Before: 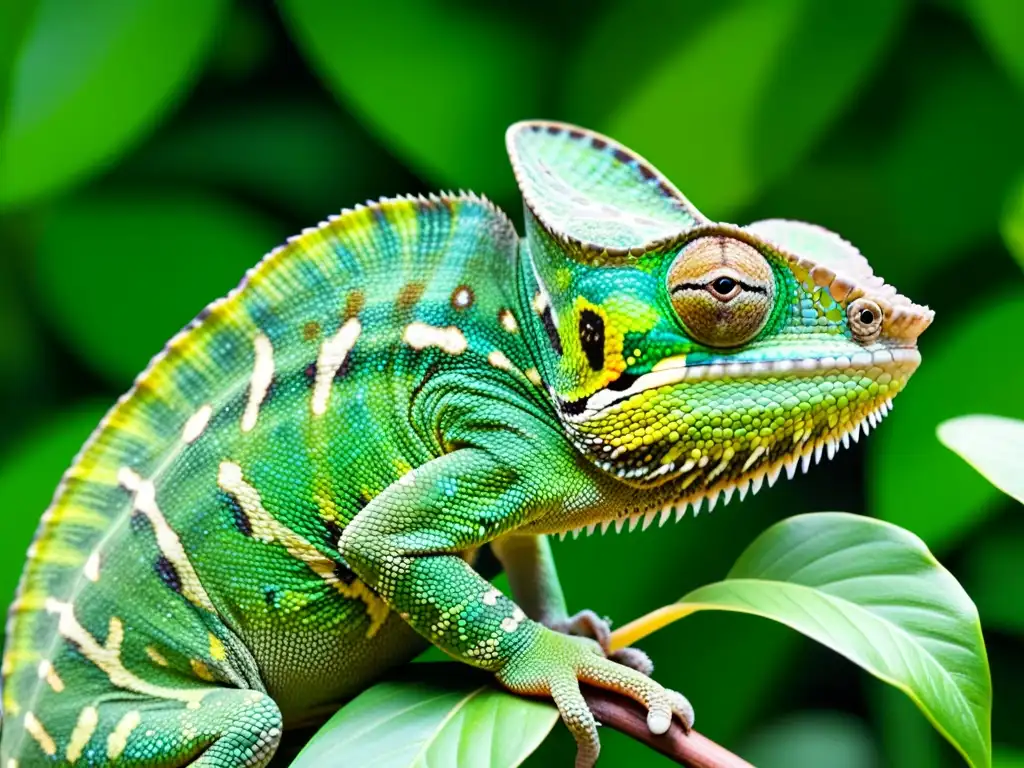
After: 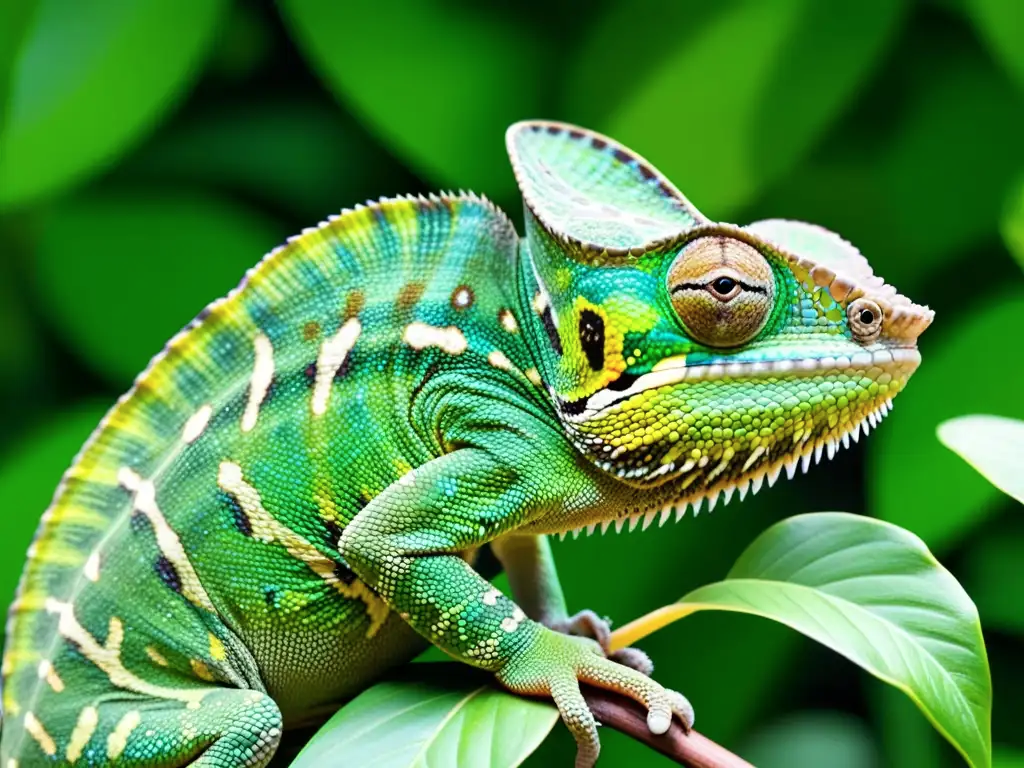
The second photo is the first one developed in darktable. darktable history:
color zones: curves: ch1 [(0, 0.469) (0.001, 0.469) (0.12, 0.446) (0.248, 0.469) (0.5, 0.5) (0.748, 0.5) (0.999, 0.469) (1, 0.469)]
